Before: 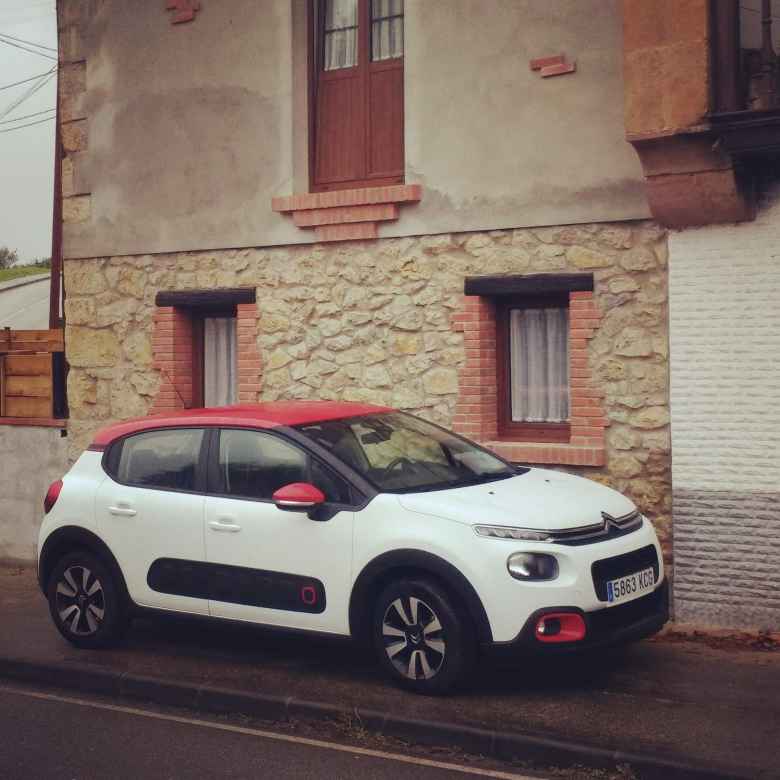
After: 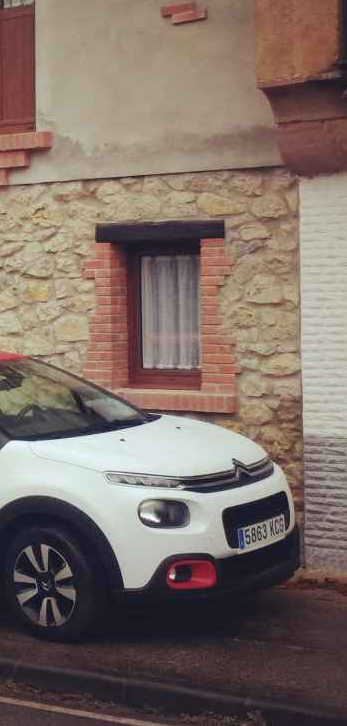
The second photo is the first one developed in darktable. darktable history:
crop: left 47.334%, top 6.92%, right 8.052%
